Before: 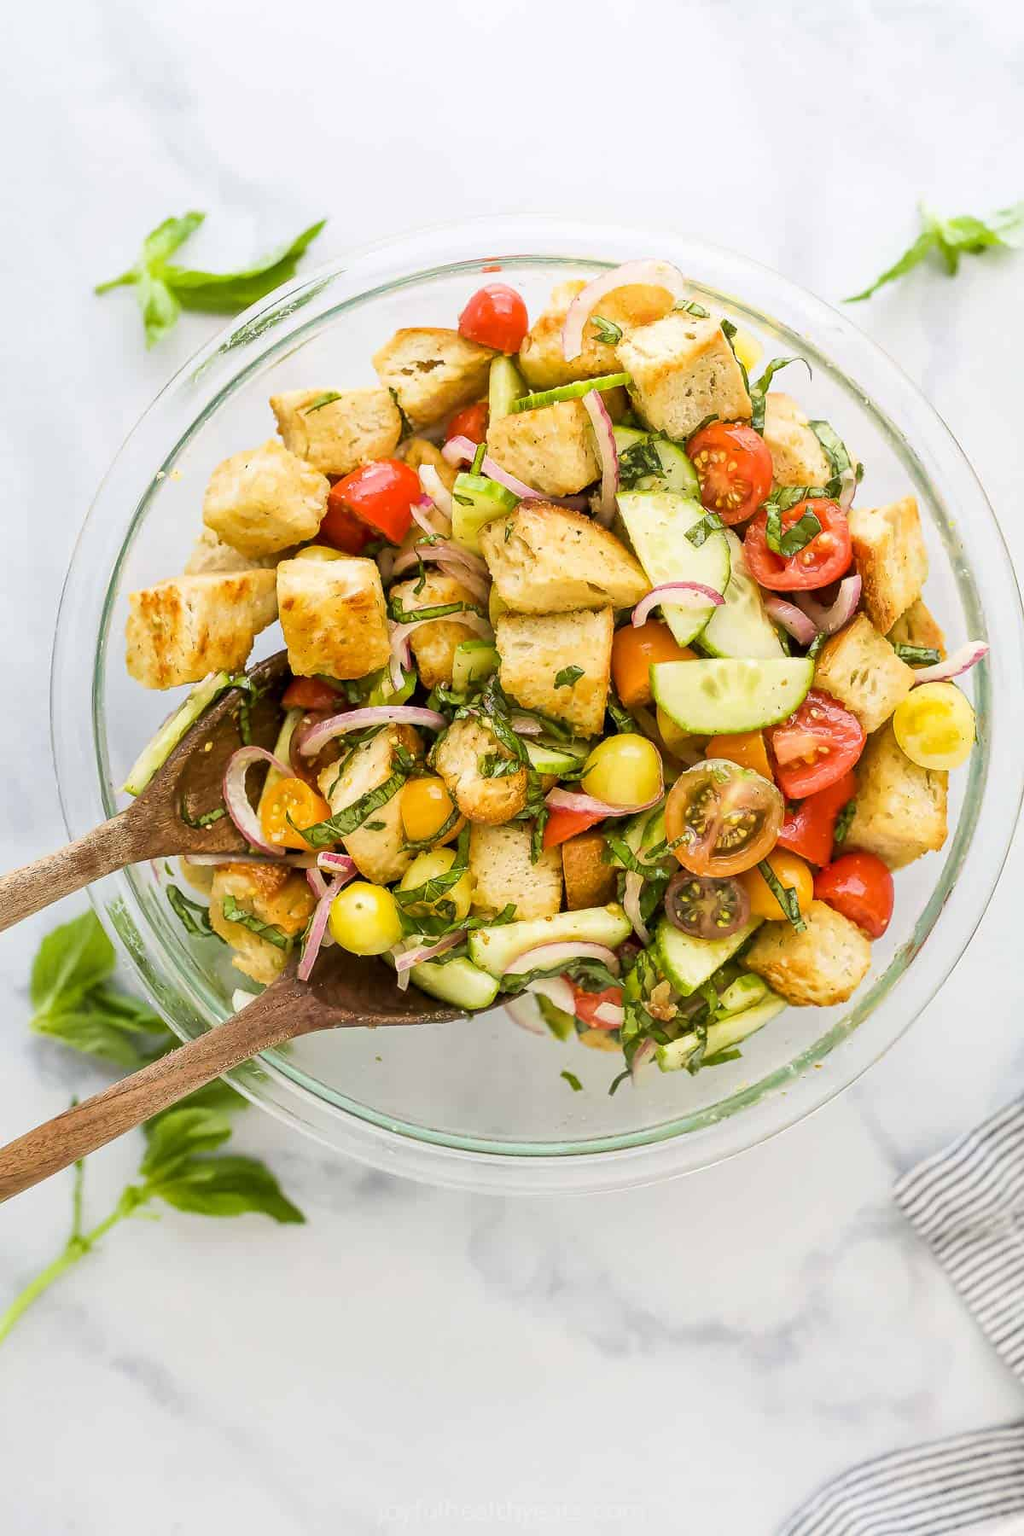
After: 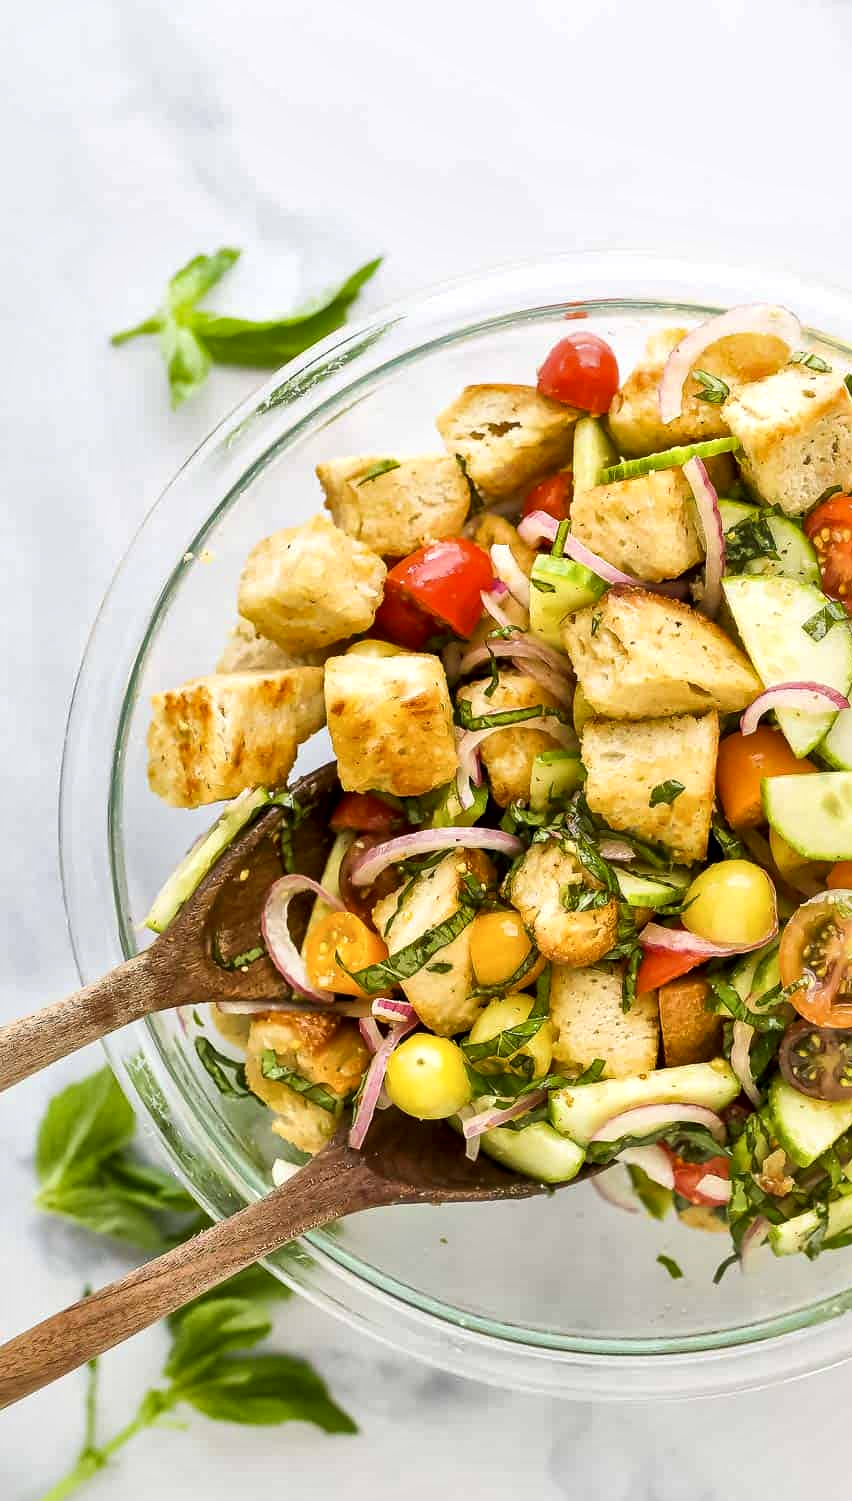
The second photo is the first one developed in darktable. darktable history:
local contrast: mode bilateral grid, contrast 24, coarseness 60, detail 152%, midtone range 0.2
crop: right 28.973%, bottom 16.571%
